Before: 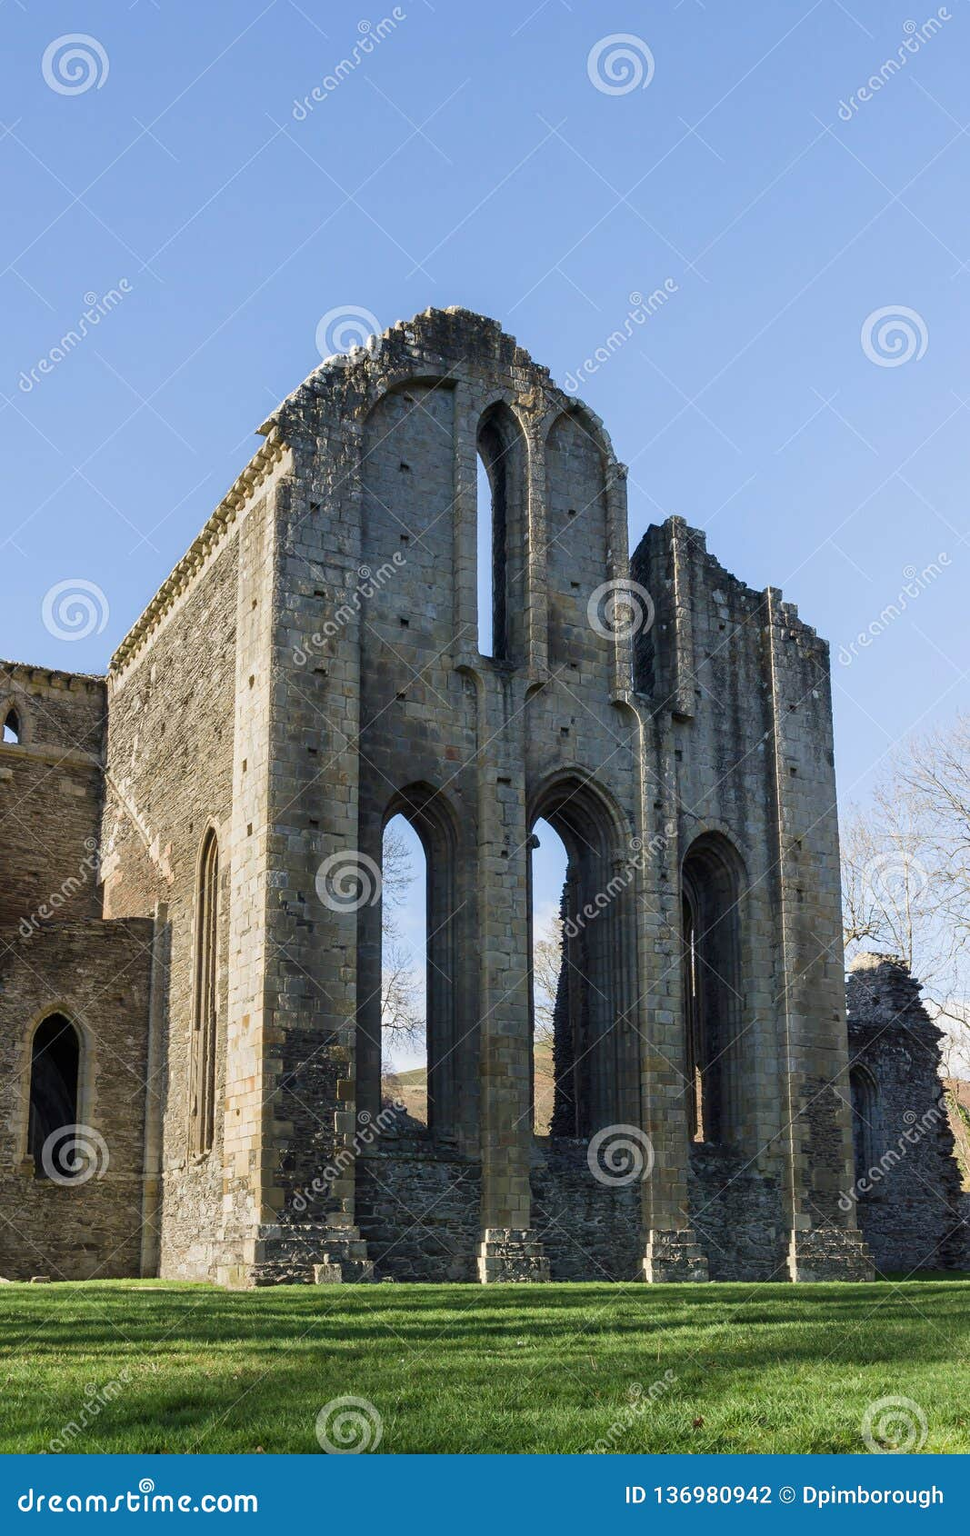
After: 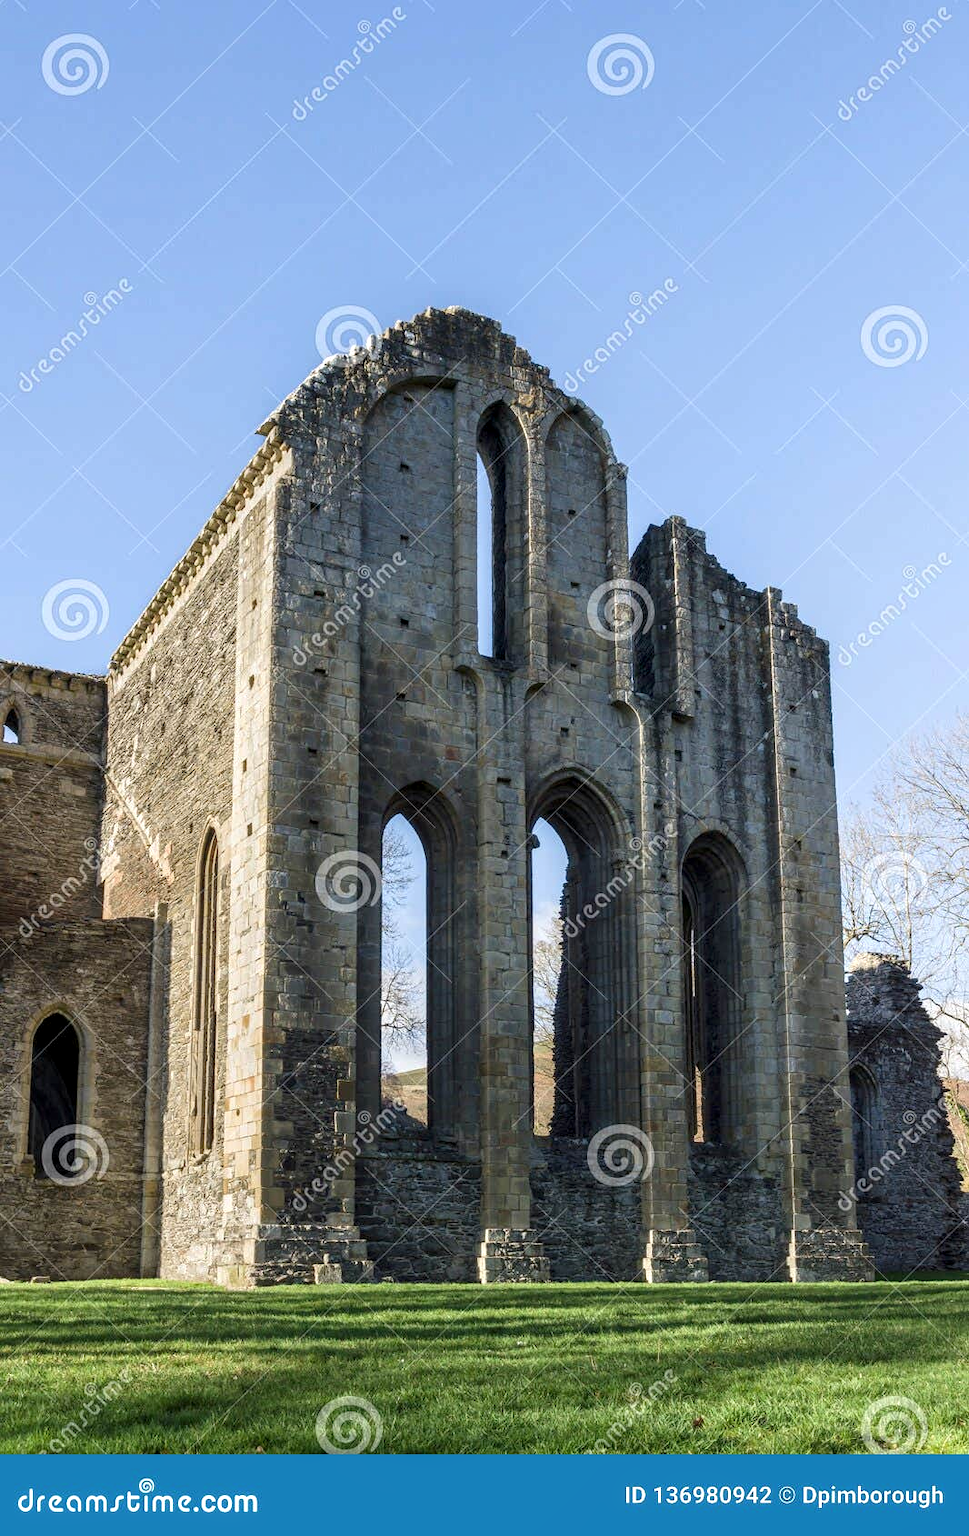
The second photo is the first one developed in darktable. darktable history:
exposure: black level correction 0, exposure 0.2 EV, compensate exposure bias true, compensate highlight preservation false
local contrast: on, module defaults
